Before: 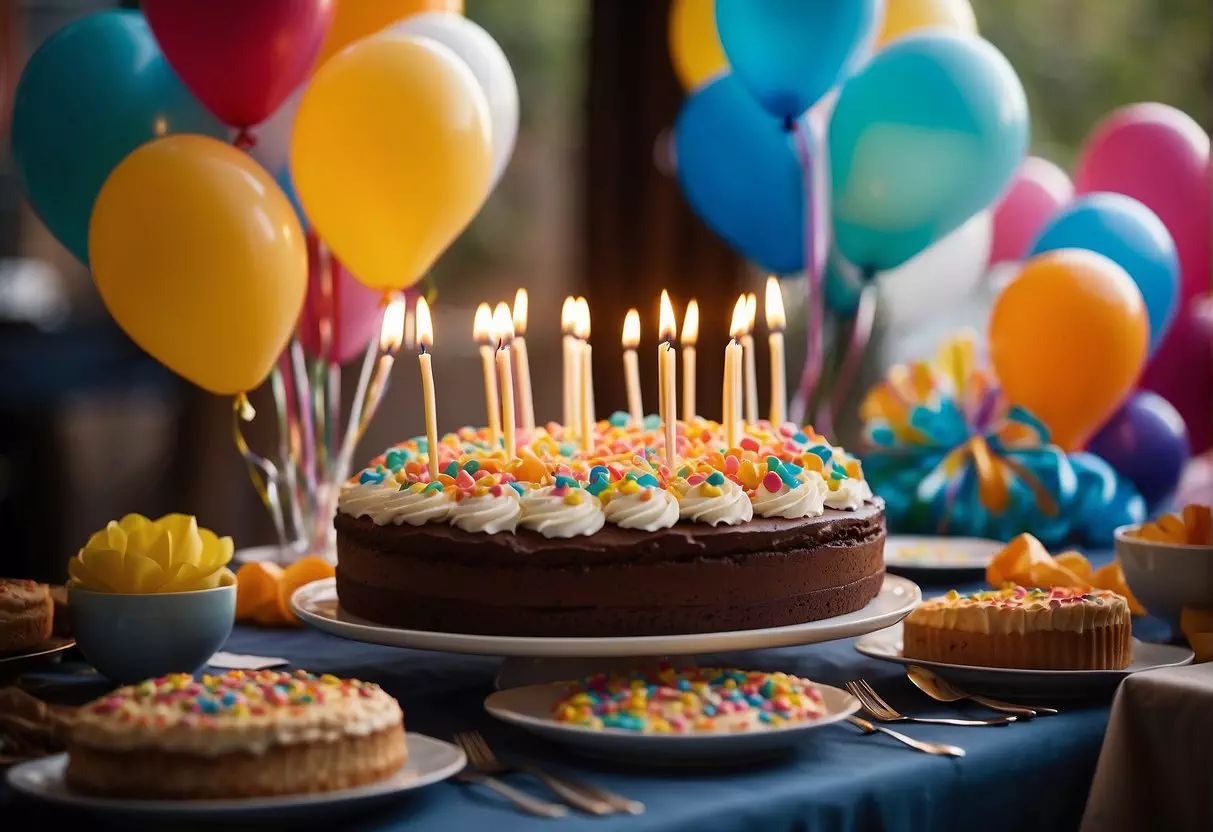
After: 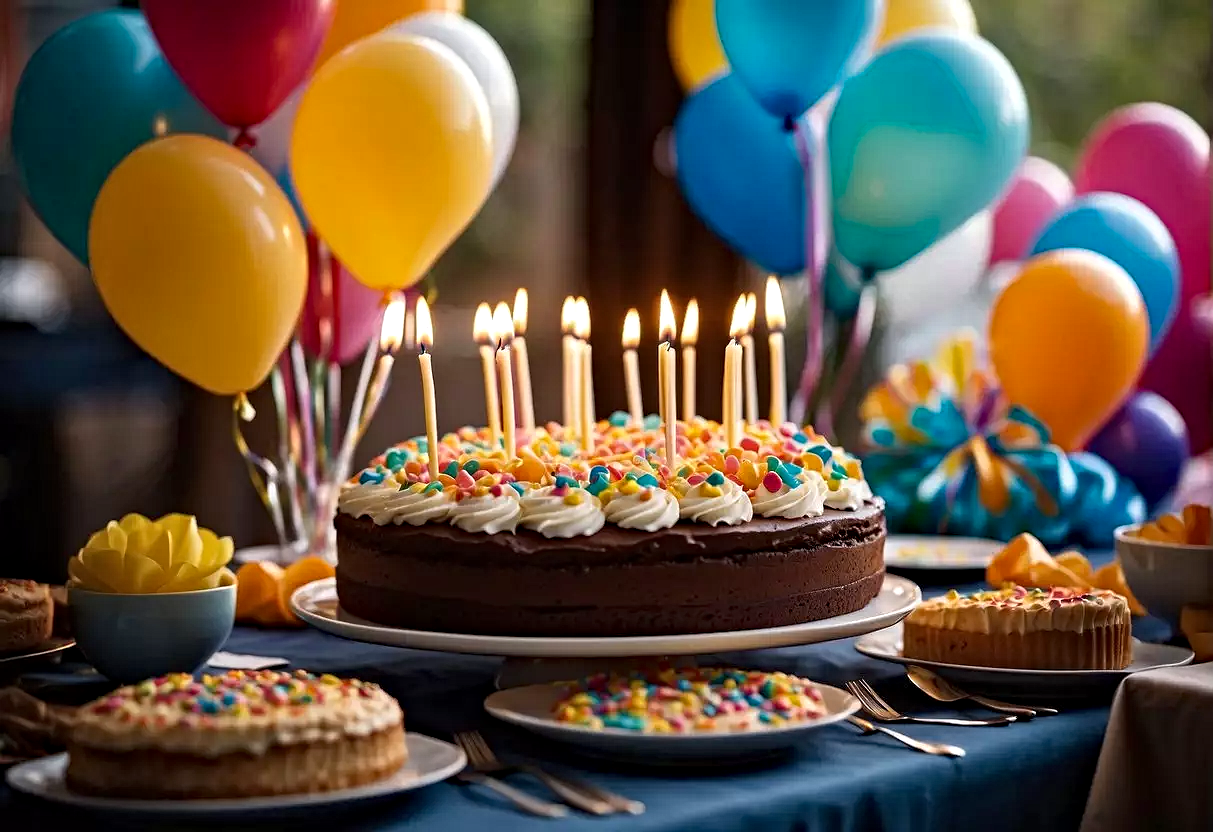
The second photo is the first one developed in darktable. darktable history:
haze removal: compatibility mode true, adaptive false
contrast equalizer: octaves 7, y [[0.502, 0.517, 0.543, 0.576, 0.611, 0.631], [0.5 ×6], [0.5 ×6], [0 ×6], [0 ×6]]
